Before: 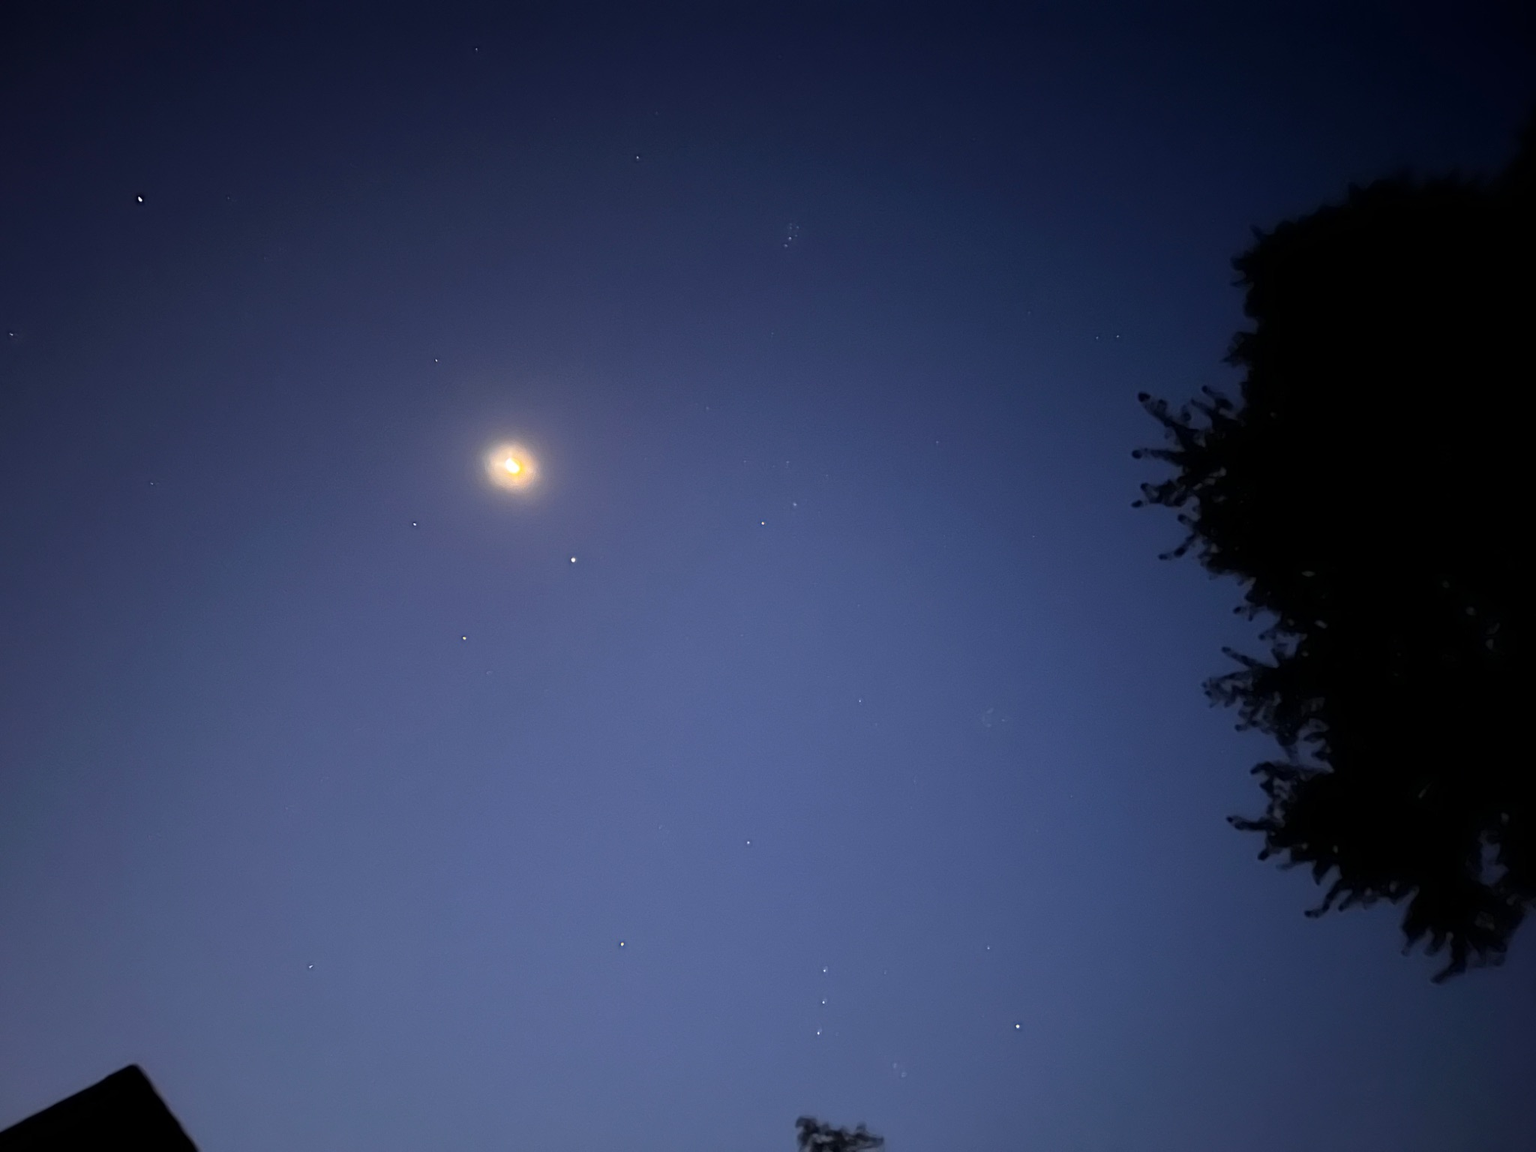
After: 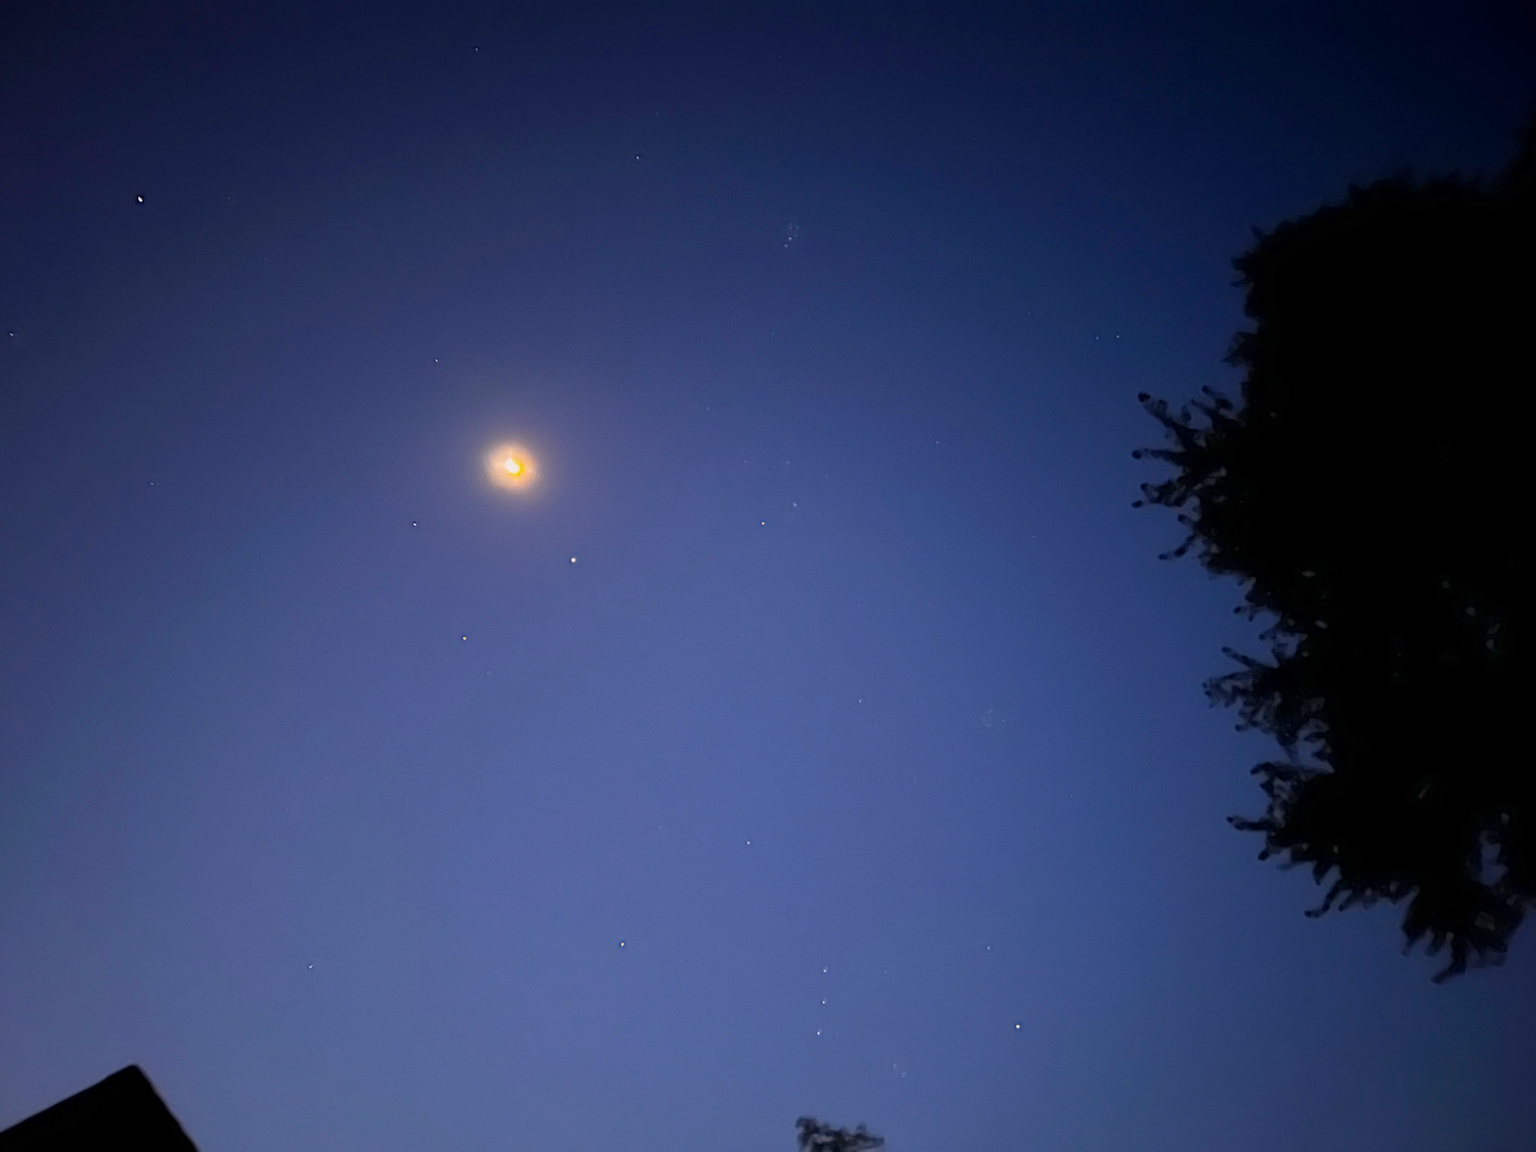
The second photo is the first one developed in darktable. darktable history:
color balance rgb: highlights gain › chroma 0.947%, highlights gain › hue 24.12°, perceptual saturation grading › global saturation 29.649%, contrast -10.037%
